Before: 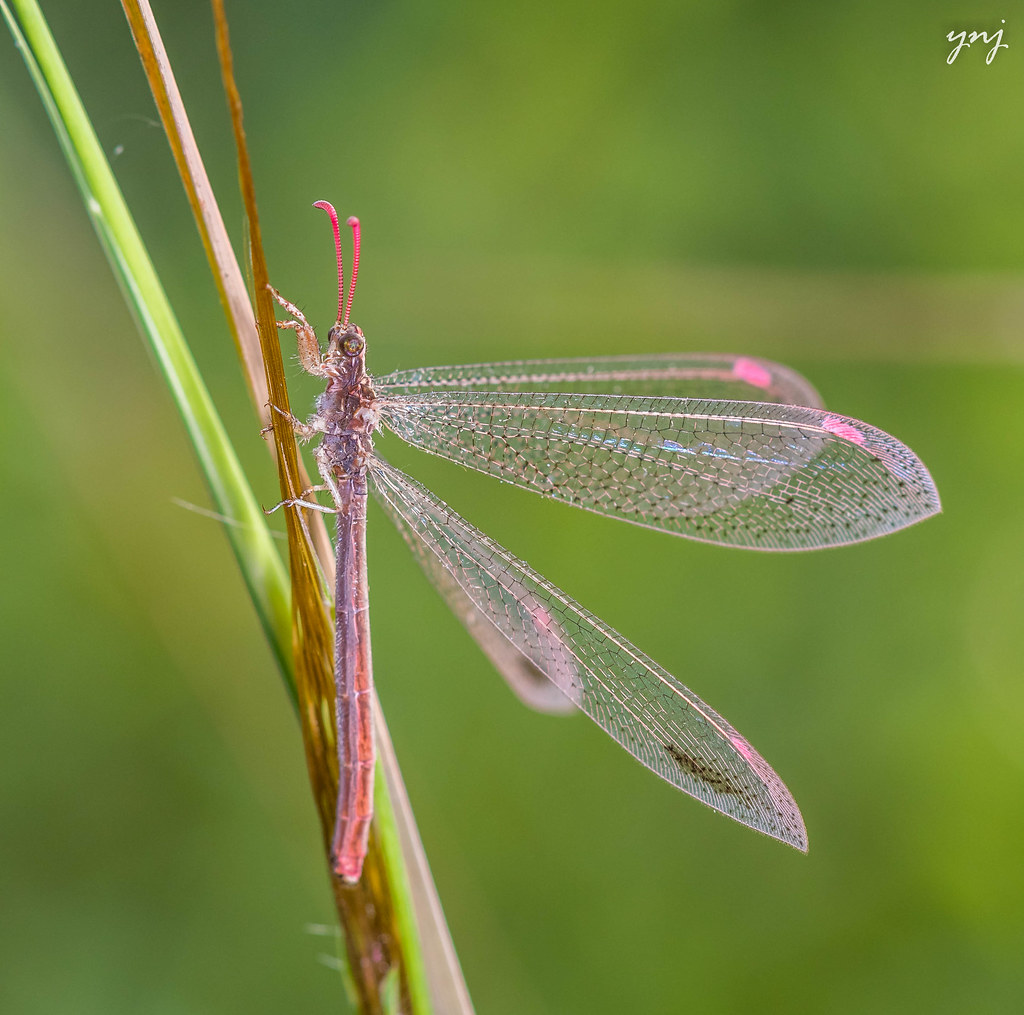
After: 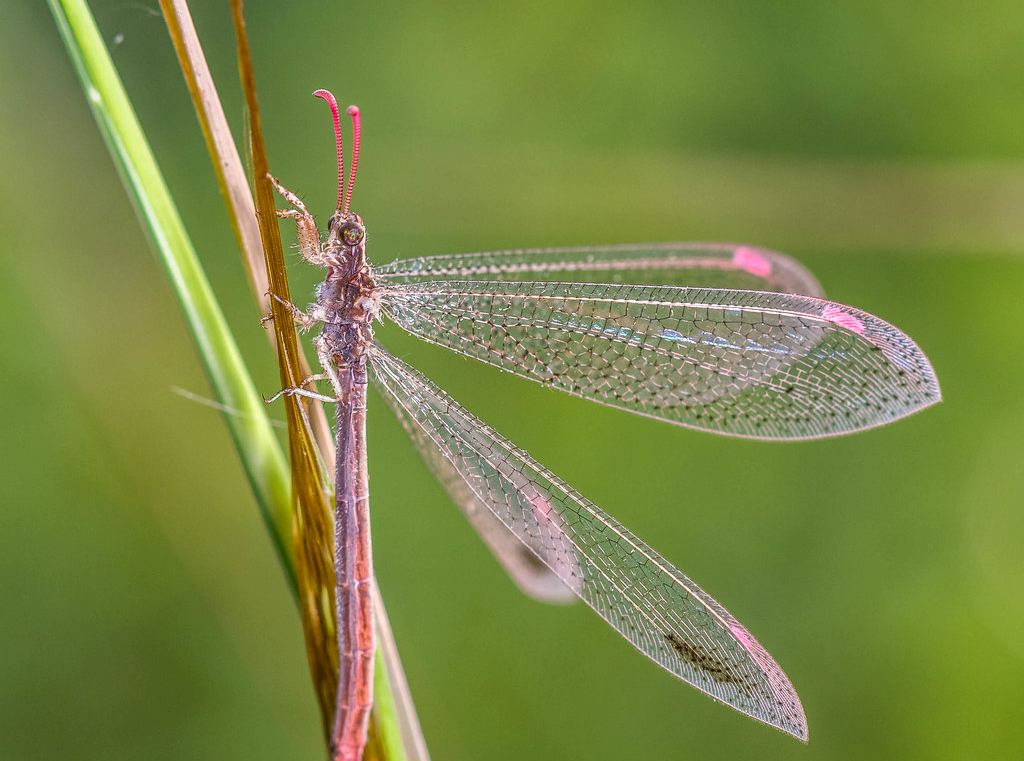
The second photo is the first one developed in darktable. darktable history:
crop: top 11.012%, bottom 13.929%
shadows and highlights: radius 106.76, shadows 23.6, highlights -59.01, low approximation 0.01, soften with gaussian
local contrast: on, module defaults
